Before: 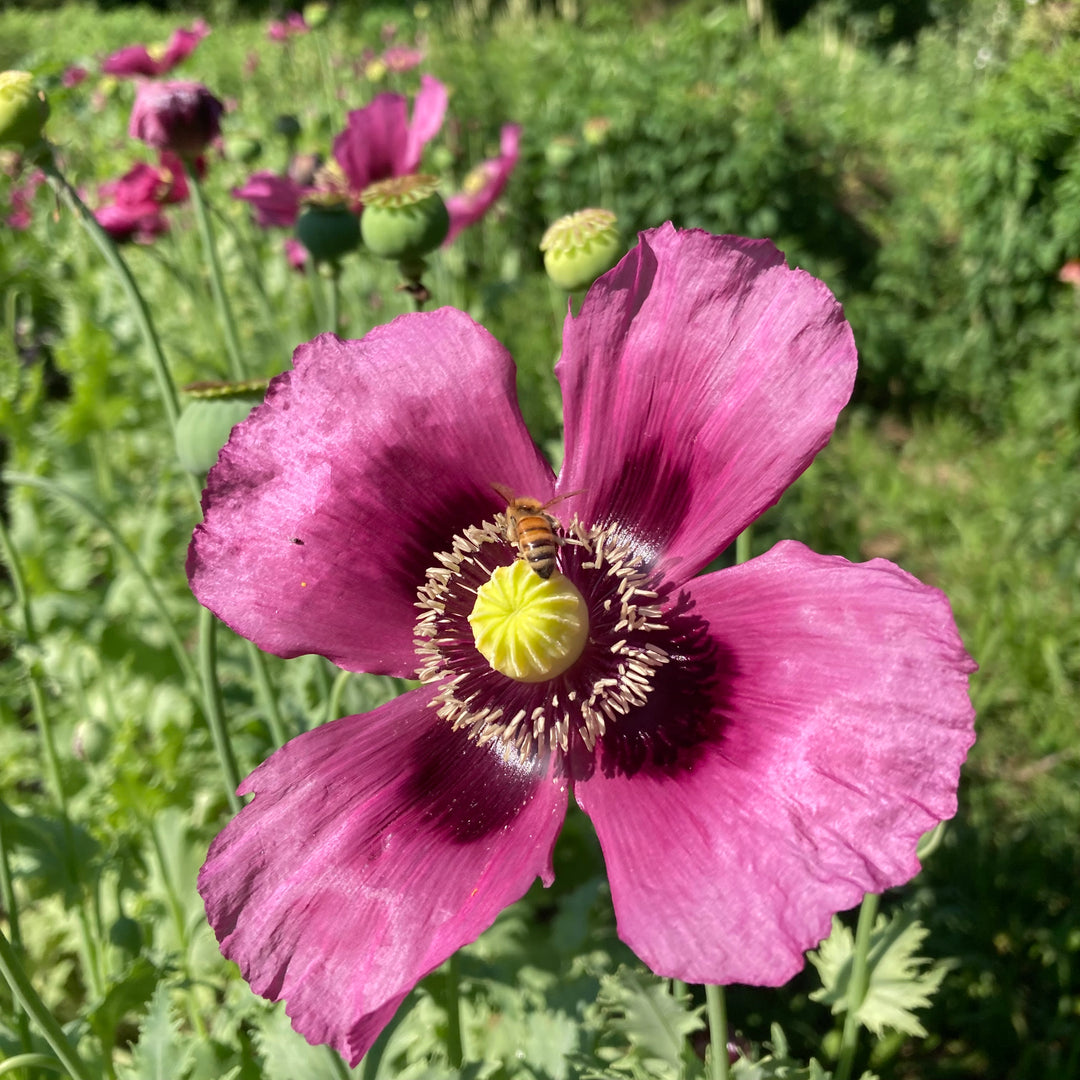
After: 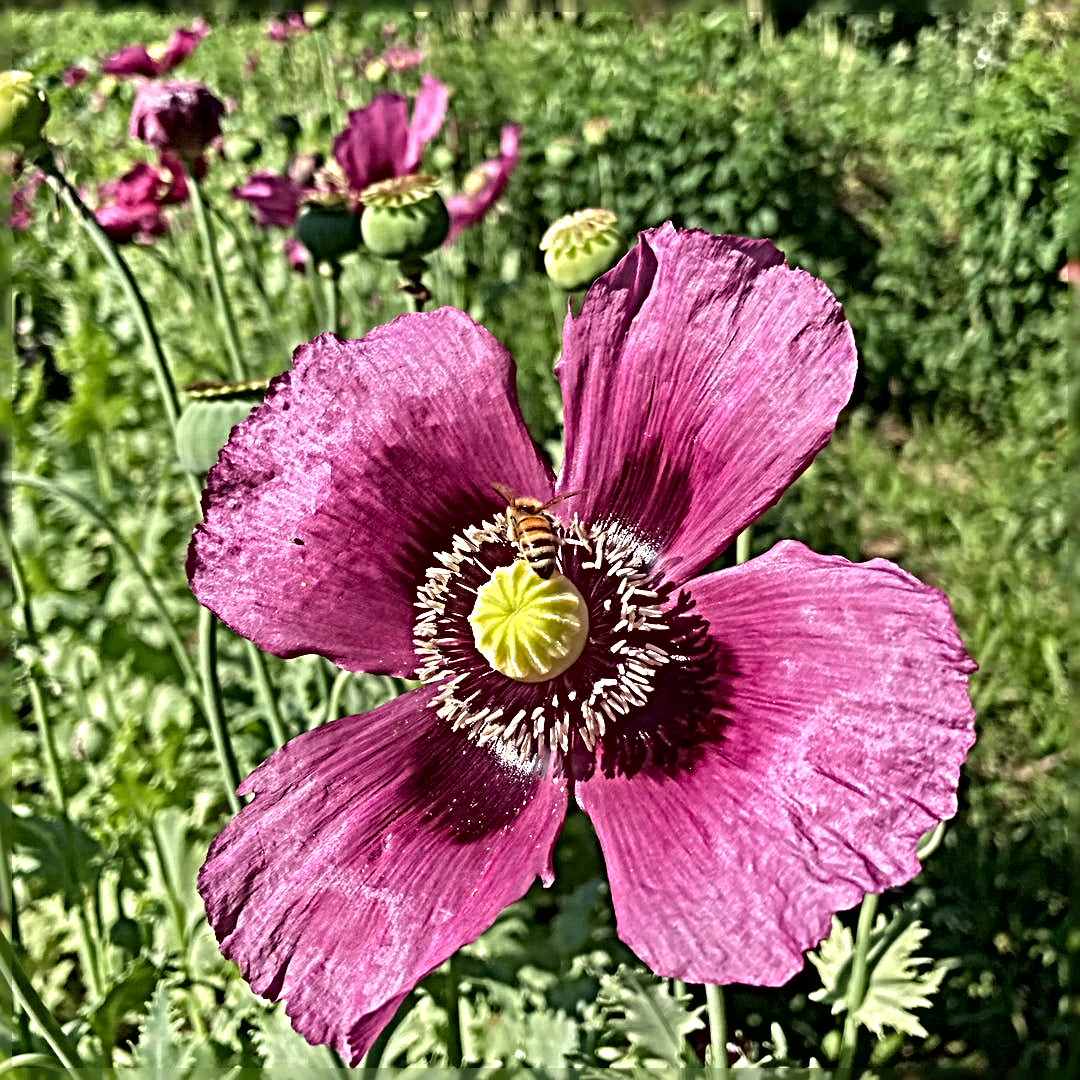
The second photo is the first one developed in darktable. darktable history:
sharpen: radius 6.3, amount 1.8, threshold 0
local contrast: mode bilateral grid, contrast 20, coarseness 50, detail 120%, midtone range 0.2
